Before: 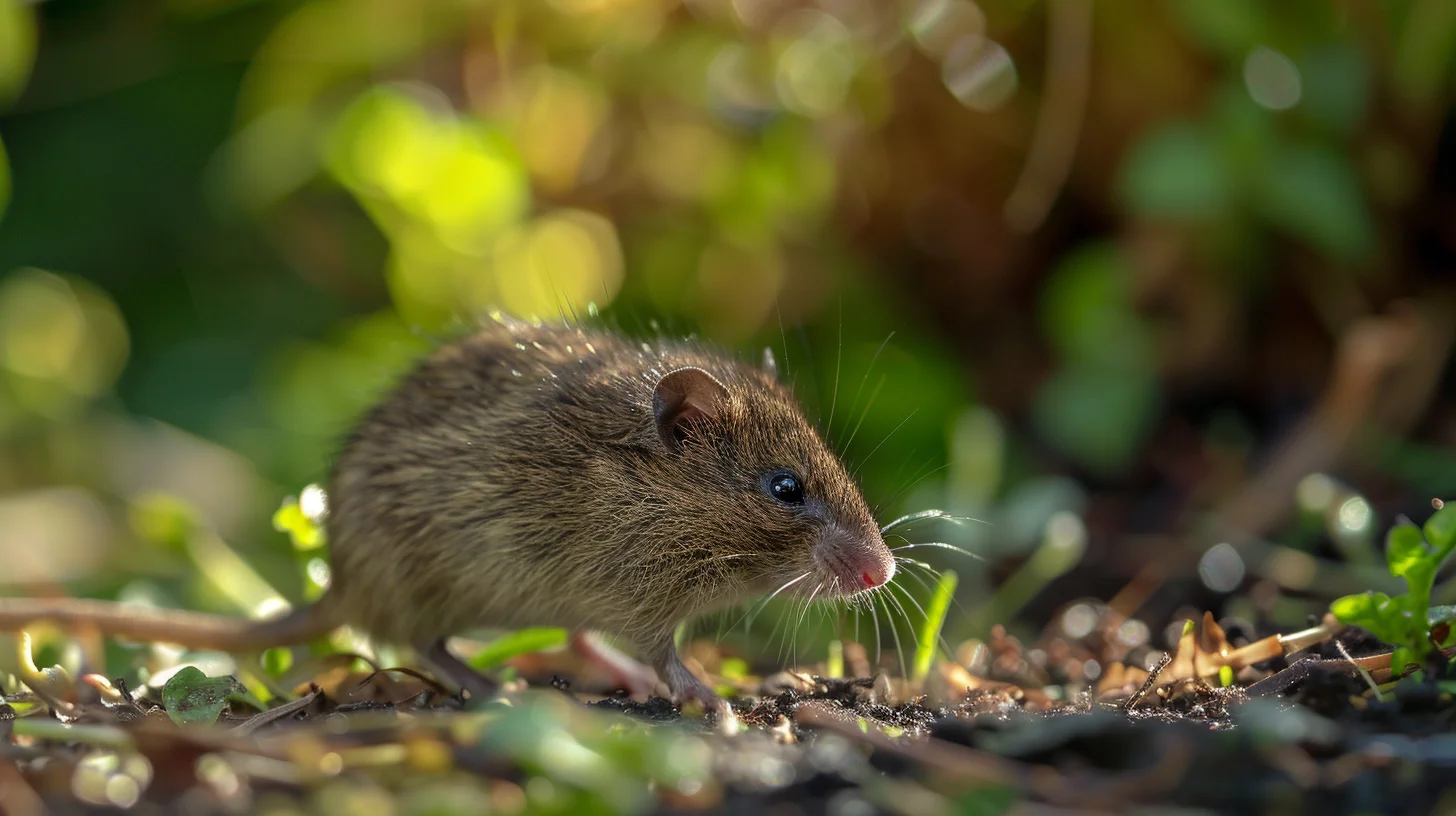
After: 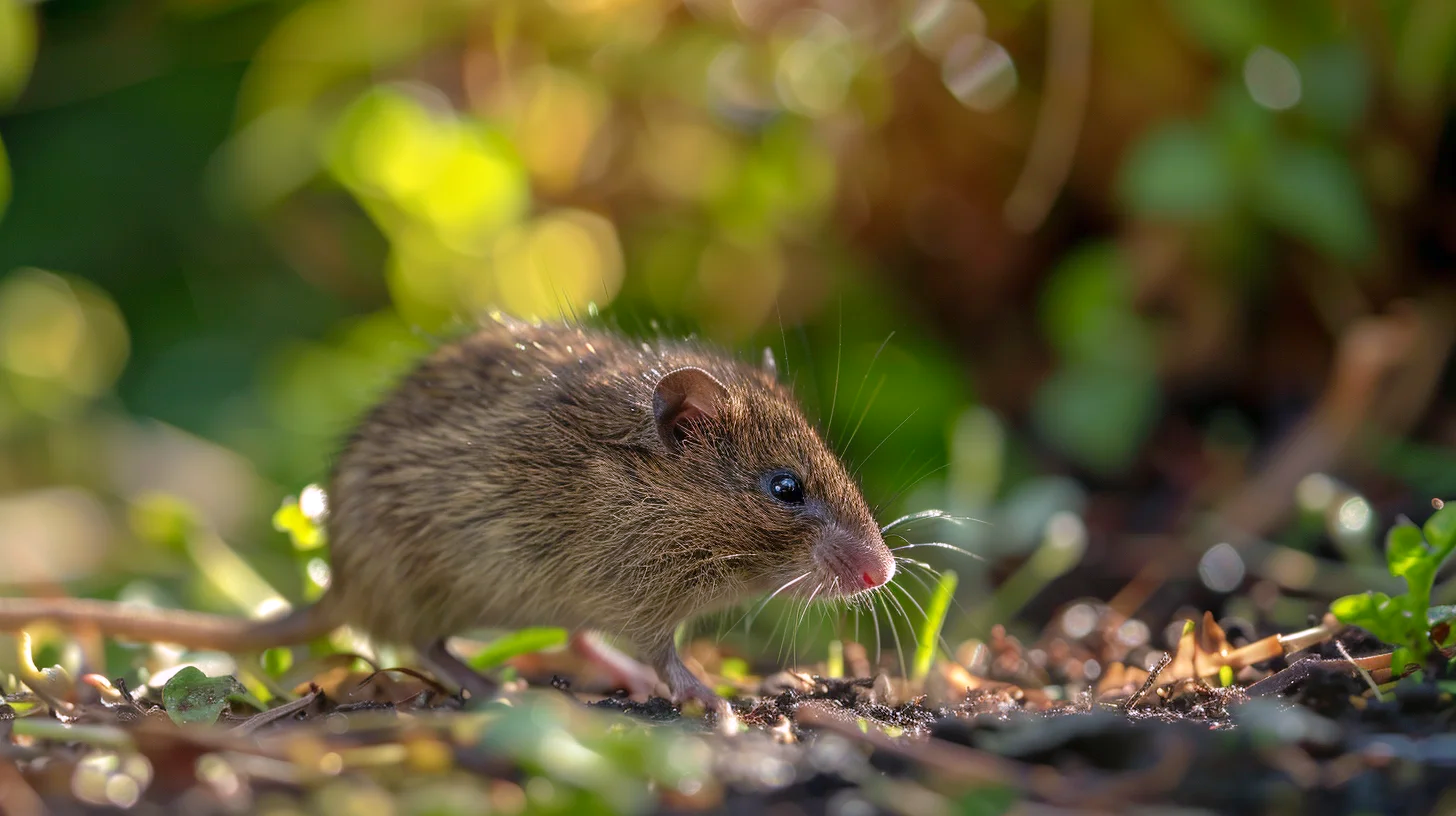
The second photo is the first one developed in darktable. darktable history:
levels: levels [0, 0.478, 1]
white balance: red 1.05, blue 1.072
